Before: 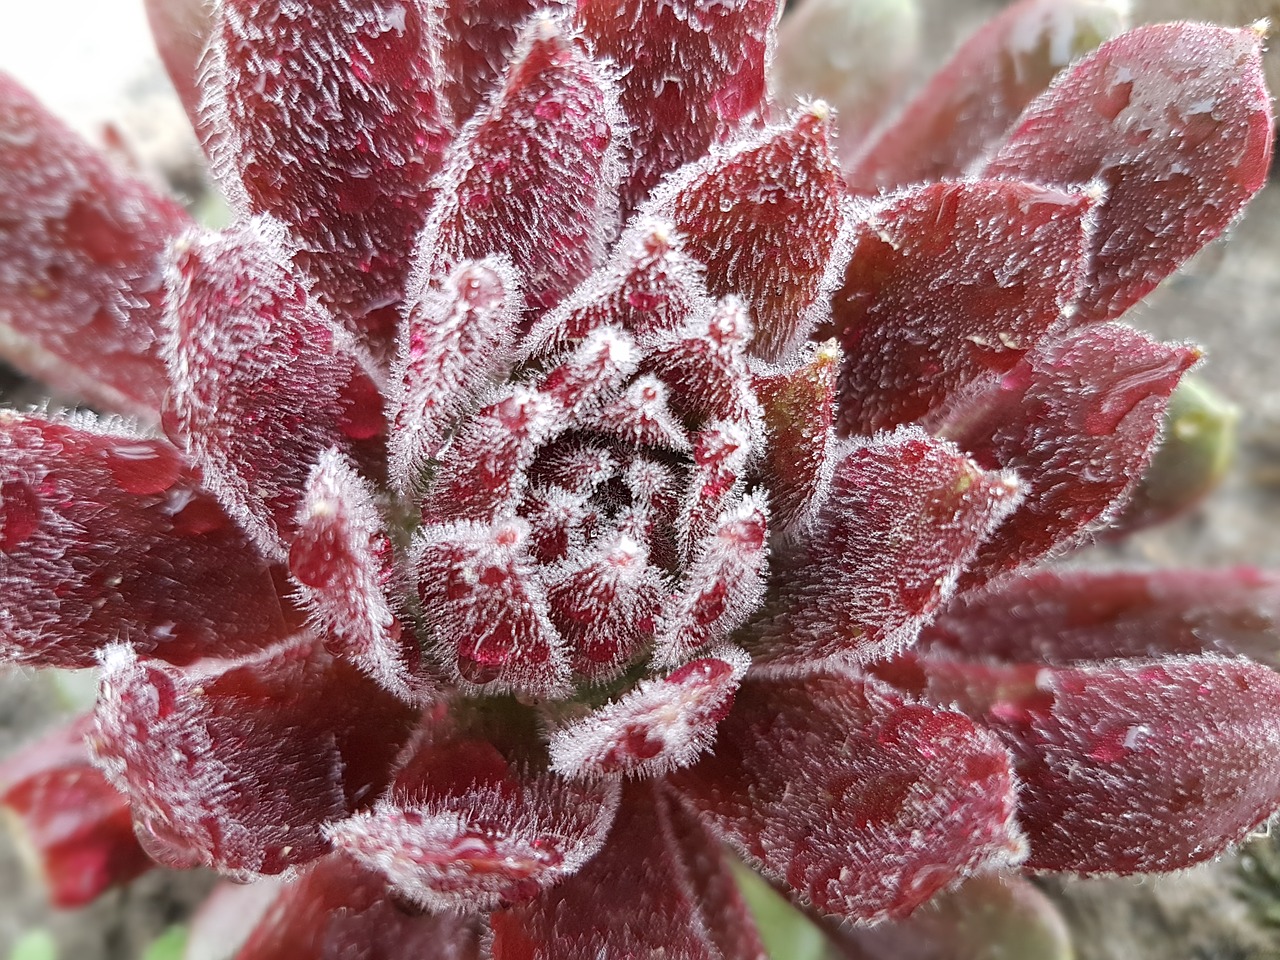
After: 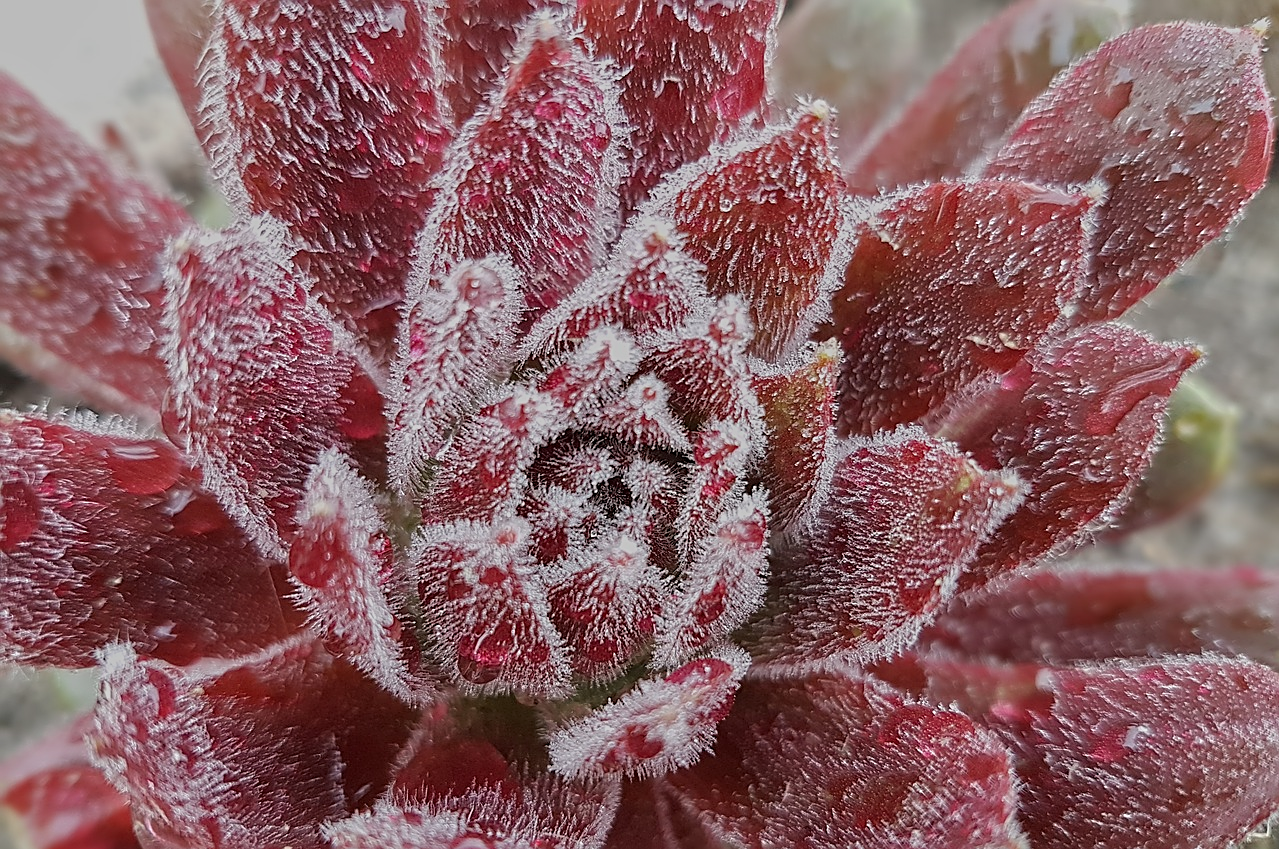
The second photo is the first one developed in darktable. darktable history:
tone equalizer: -8 EV -0.002 EV, -7 EV 0.005 EV, -6 EV -0.008 EV, -5 EV 0.007 EV, -4 EV -0.042 EV, -3 EV -0.233 EV, -2 EV -0.662 EV, -1 EV -0.983 EV, +0 EV -0.969 EV, smoothing diameter 2%, edges refinement/feathering 20, mask exposure compensation -1.57 EV, filter diffusion 5
crop and rotate: top 0%, bottom 11.49%
sharpen: on, module defaults
